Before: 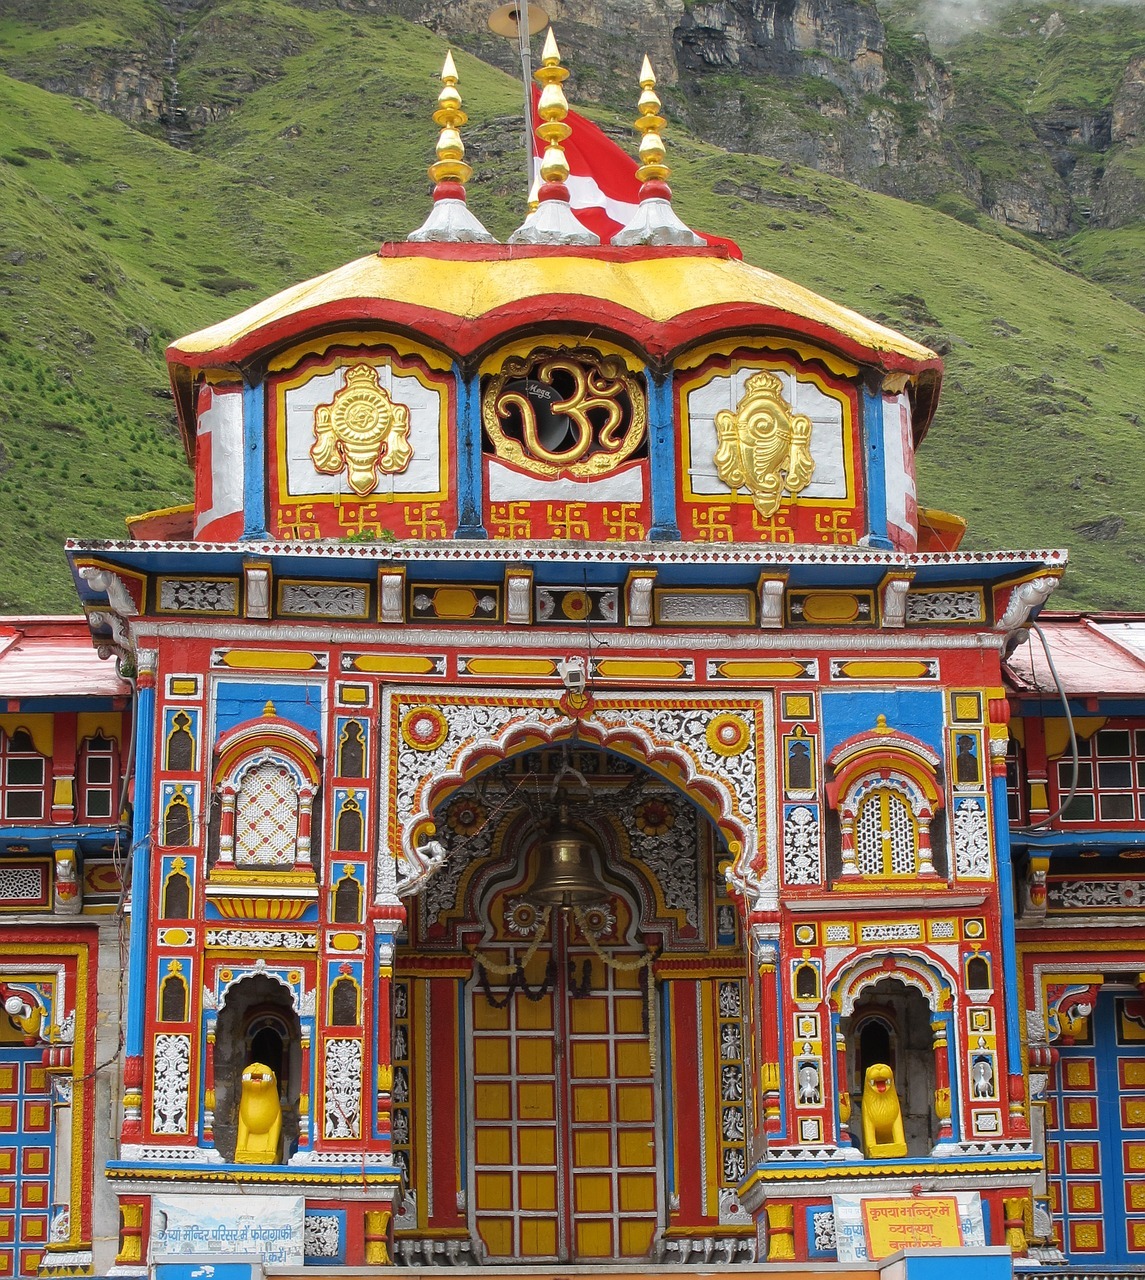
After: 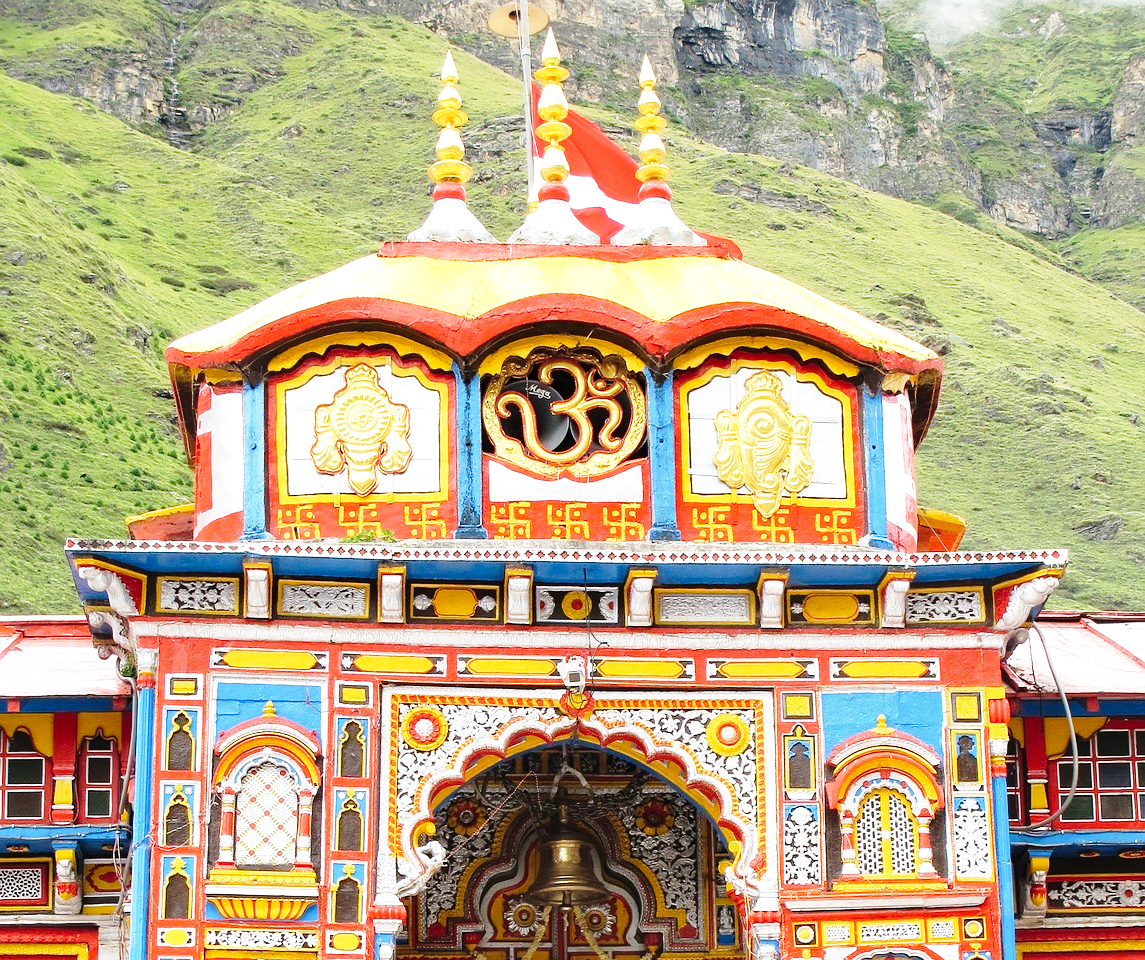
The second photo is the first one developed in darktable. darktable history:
base curve: curves: ch0 [(0, 0) (0.028, 0.03) (0.105, 0.232) (0.387, 0.748) (0.754, 0.968) (1, 1)], fusion 1, exposure shift 0.576, preserve colors none
crop: bottom 24.988%
exposure: exposure 0.197 EV, compensate highlight preservation false
